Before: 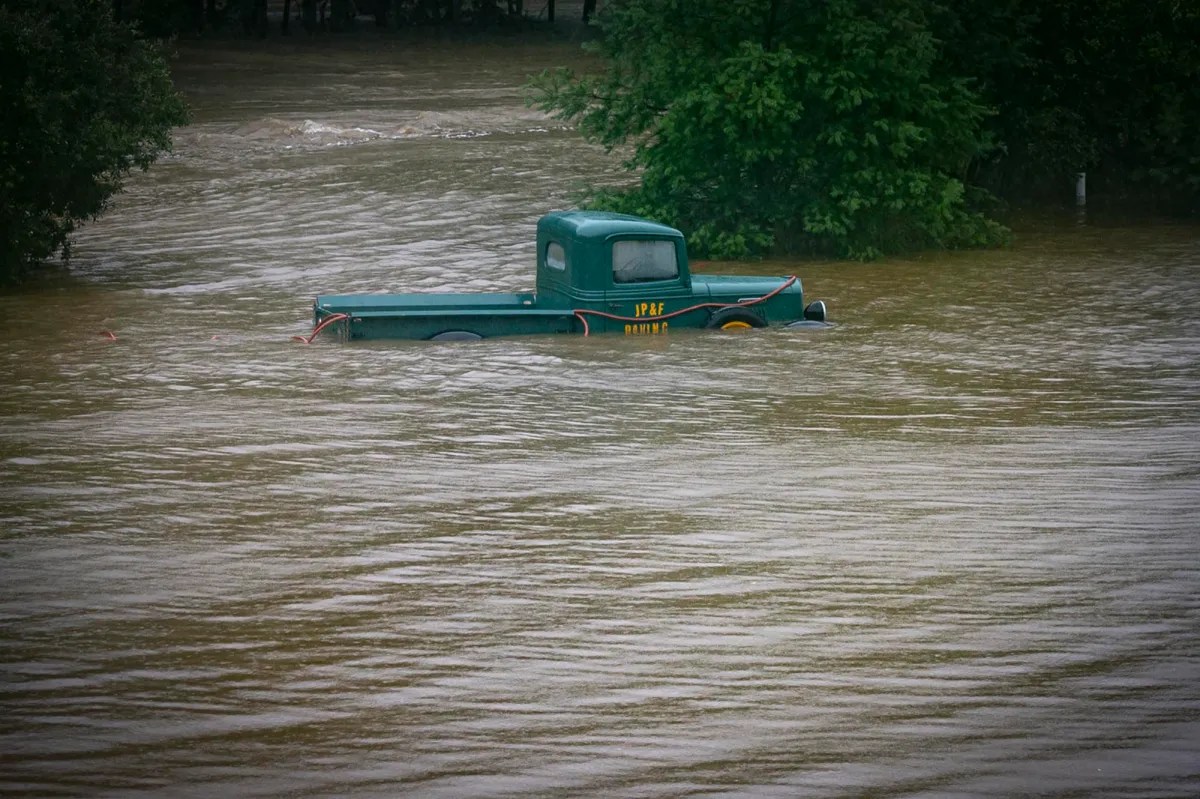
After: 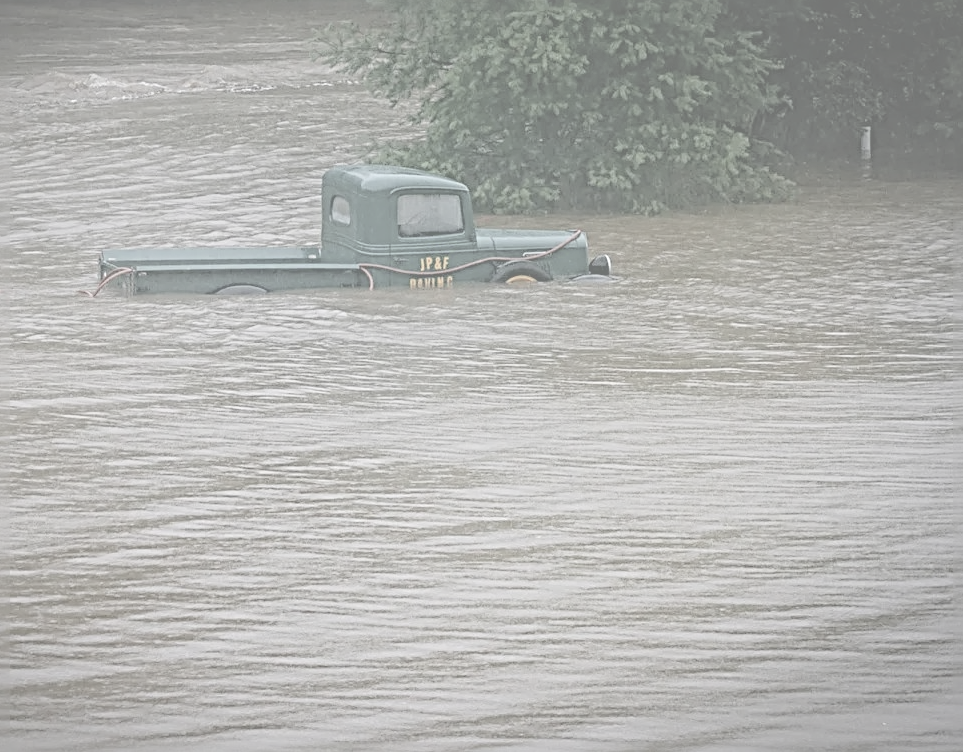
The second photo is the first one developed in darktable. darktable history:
crop and rotate: left 17.959%, top 5.771%, right 1.742%
contrast brightness saturation: contrast -0.32, brightness 0.75, saturation -0.78
sharpen: radius 3.69, amount 0.928
